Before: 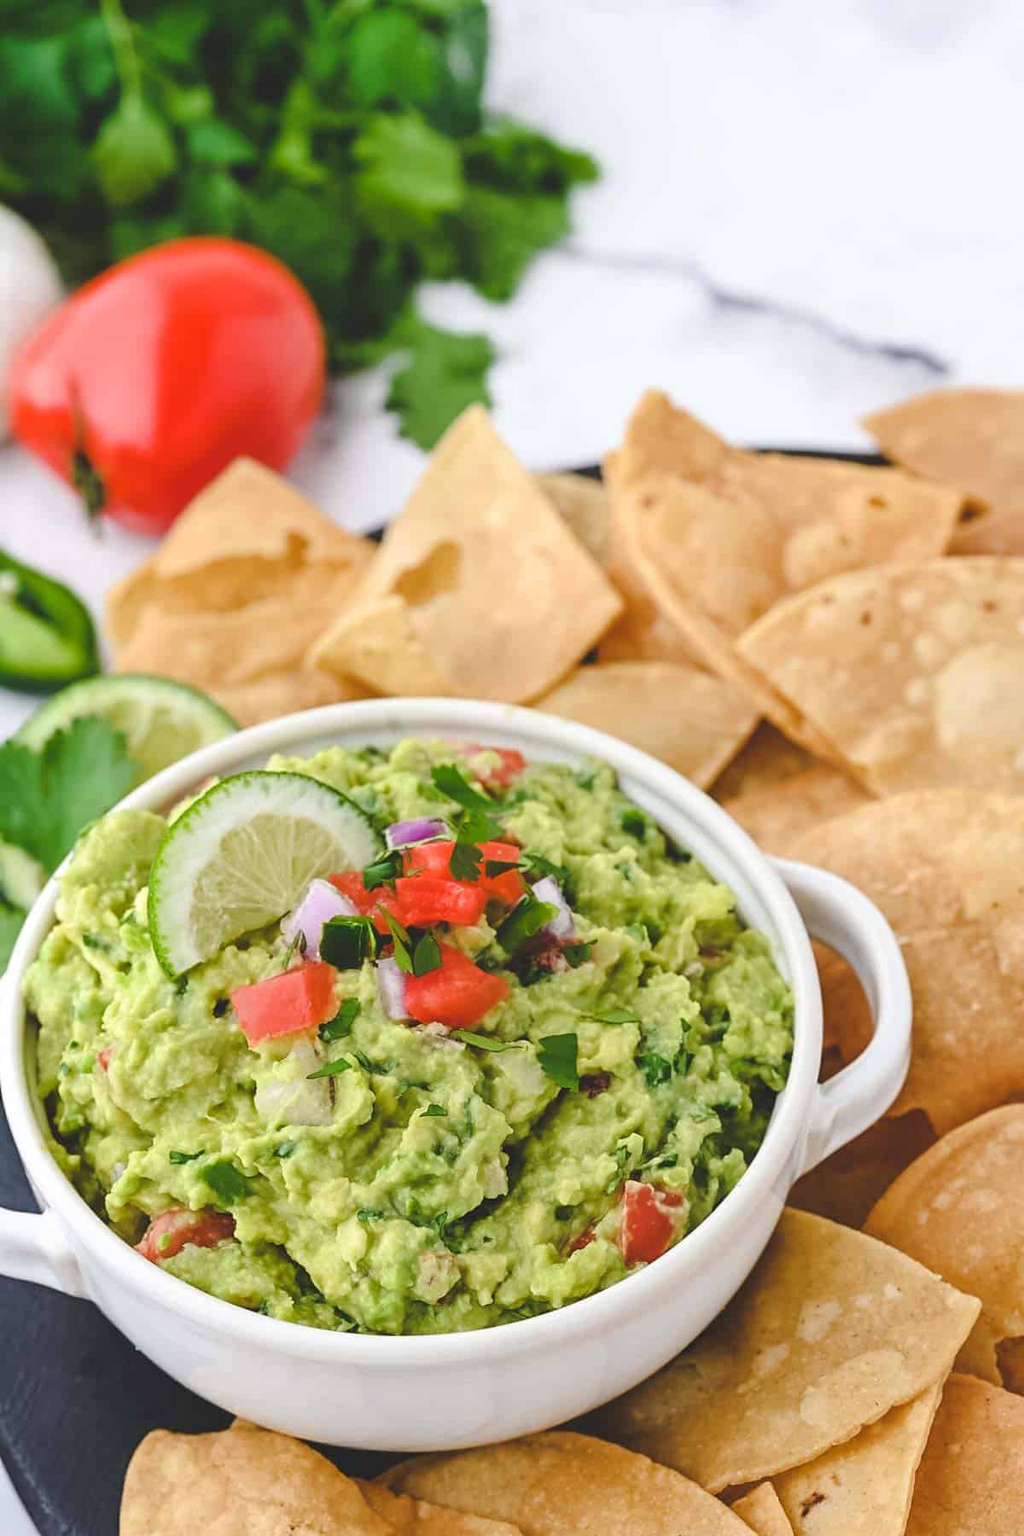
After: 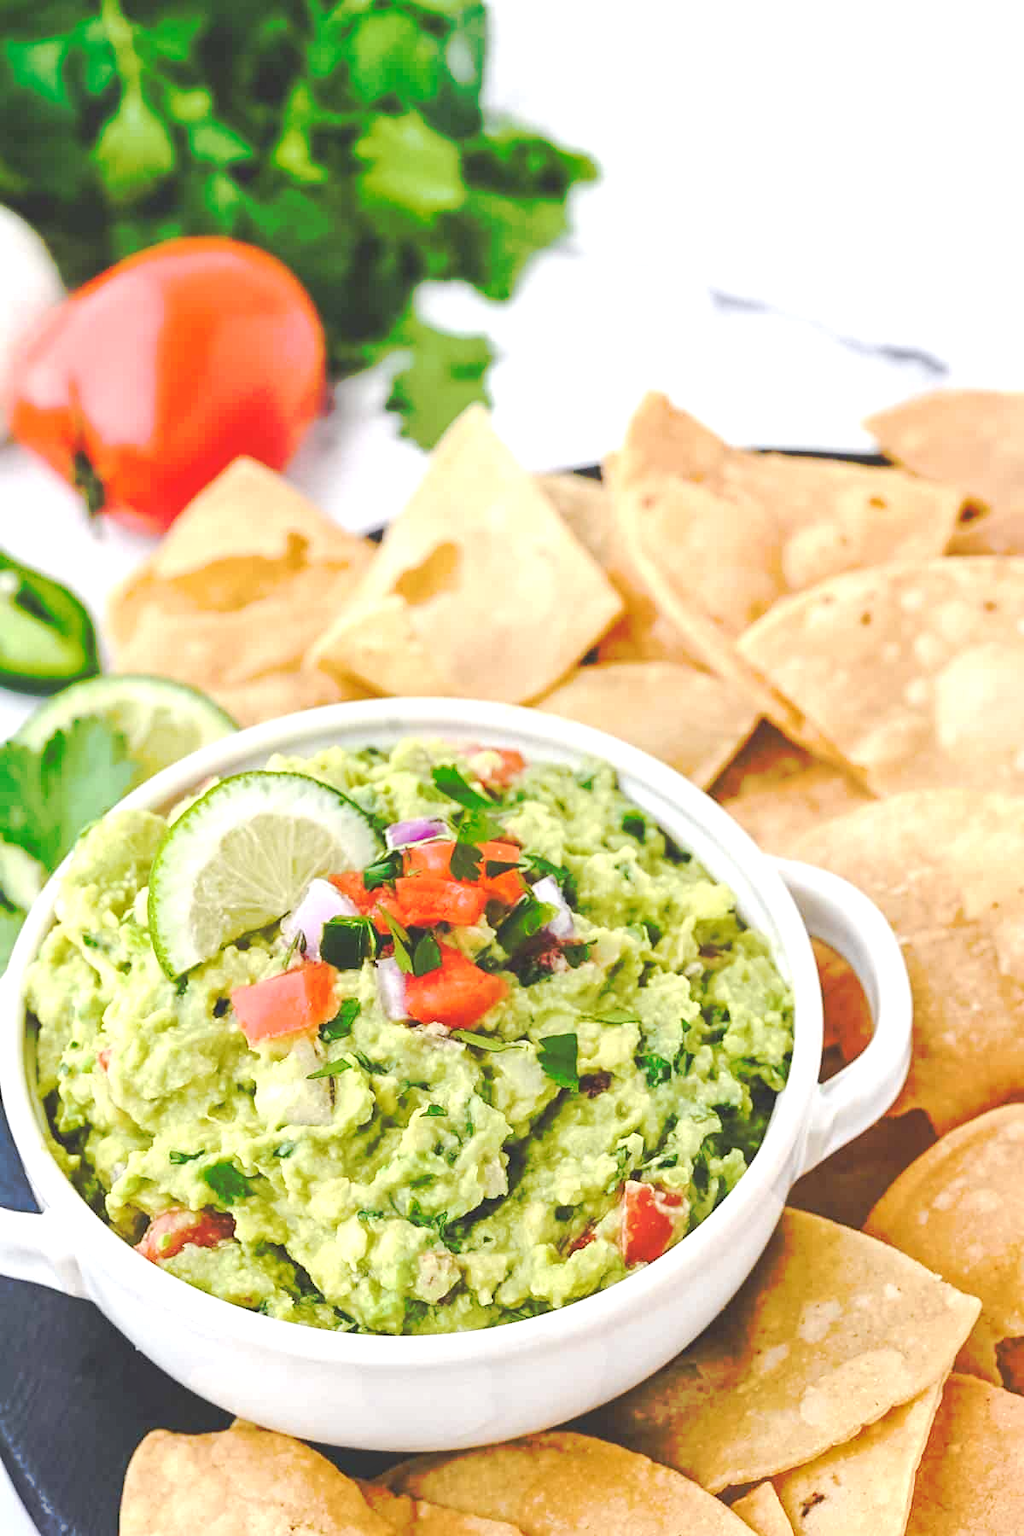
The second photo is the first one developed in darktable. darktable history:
exposure: black level correction 0, exposure 0.7 EV, compensate exposure bias true, compensate highlight preservation false
tone curve: curves: ch0 [(0, 0) (0.003, 0.003) (0.011, 0.011) (0.025, 0.024) (0.044, 0.044) (0.069, 0.068) (0.1, 0.098) (0.136, 0.133) (0.177, 0.174) (0.224, 0.22) (0.277, 0.272) (0.335, 0.329) (0.399, 0.392) (0.468, 0.46) (0.543, 0.607) (0.623, 0.676) (0.709, 0.75) (0.801, 0.828) (0.898, 0.912) (1, 1)], preserve colors none
contrast brightness saturation: contrast -0.1, saturation -0.1
local contrast: highlights 100%, shadows 100%, detail 120%, midtone range 0.2
